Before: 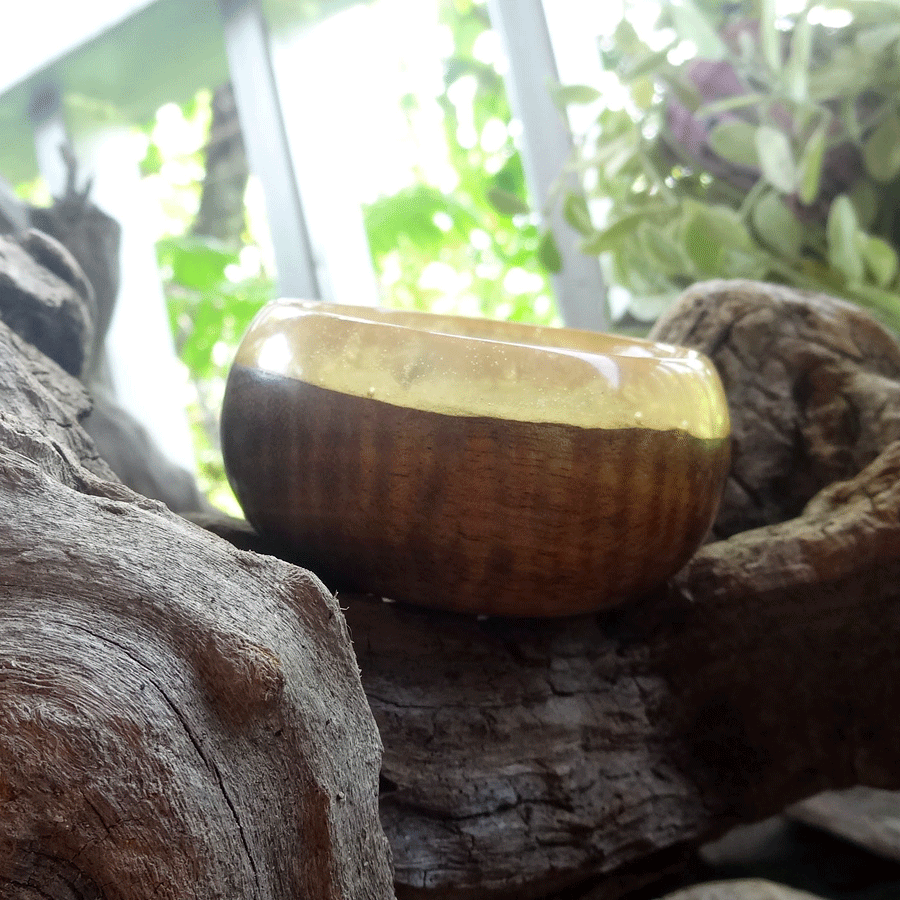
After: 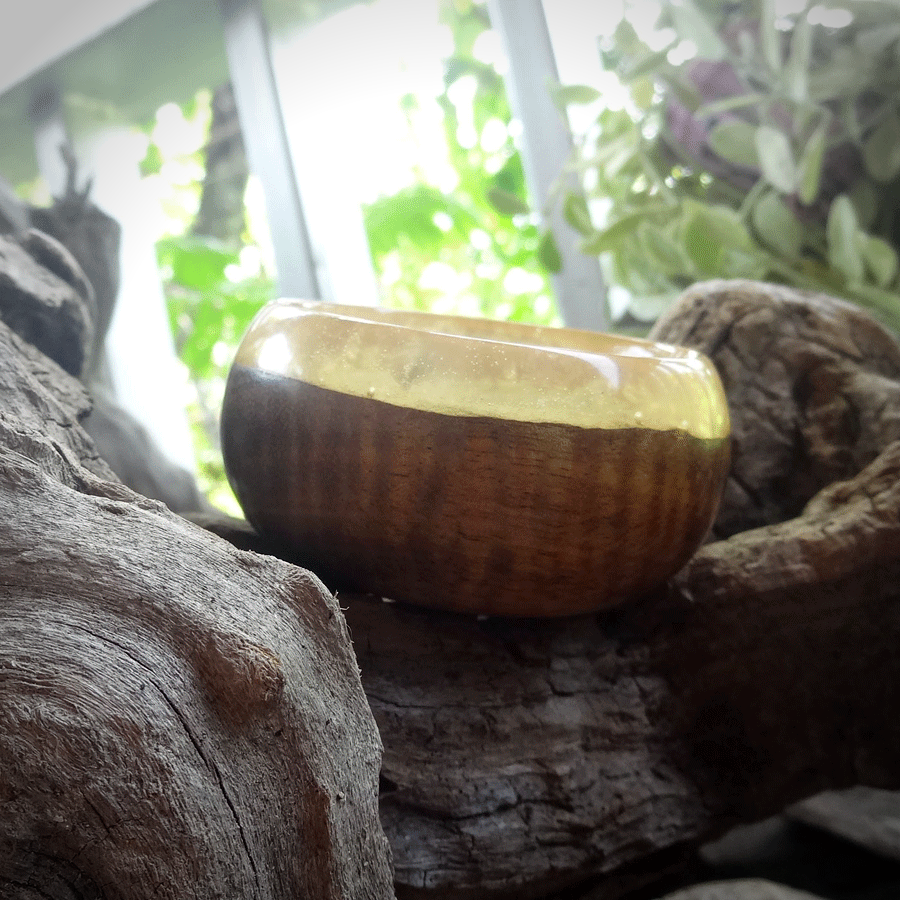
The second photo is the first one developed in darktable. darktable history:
vignetting: fall-off start 79.88%
